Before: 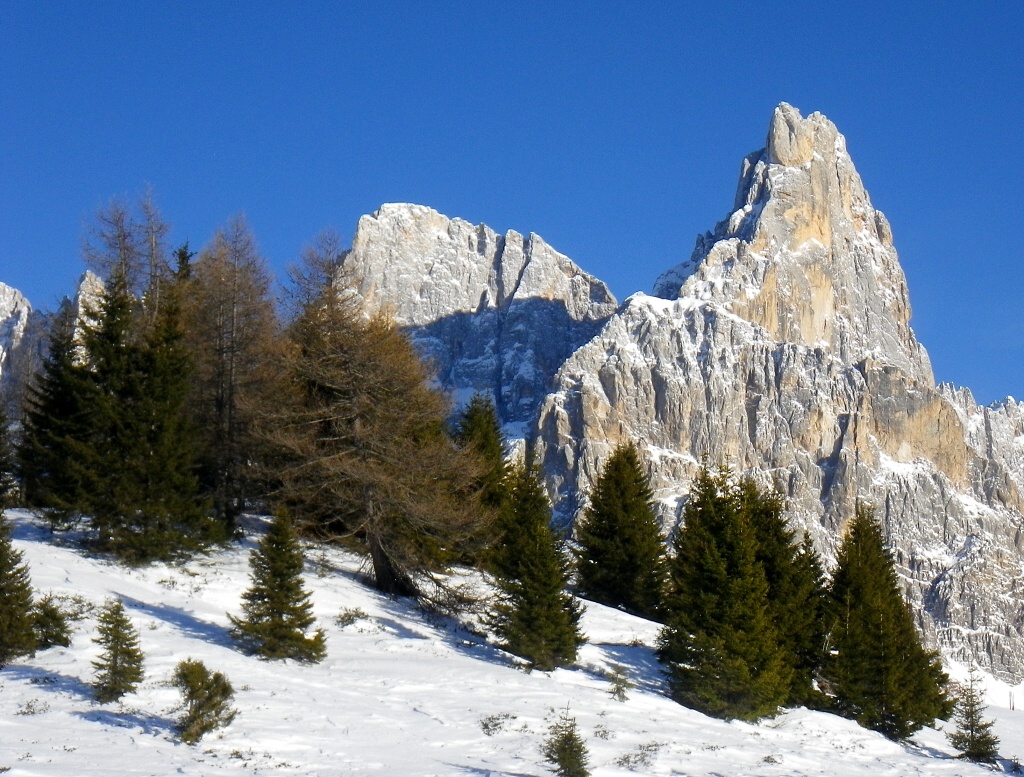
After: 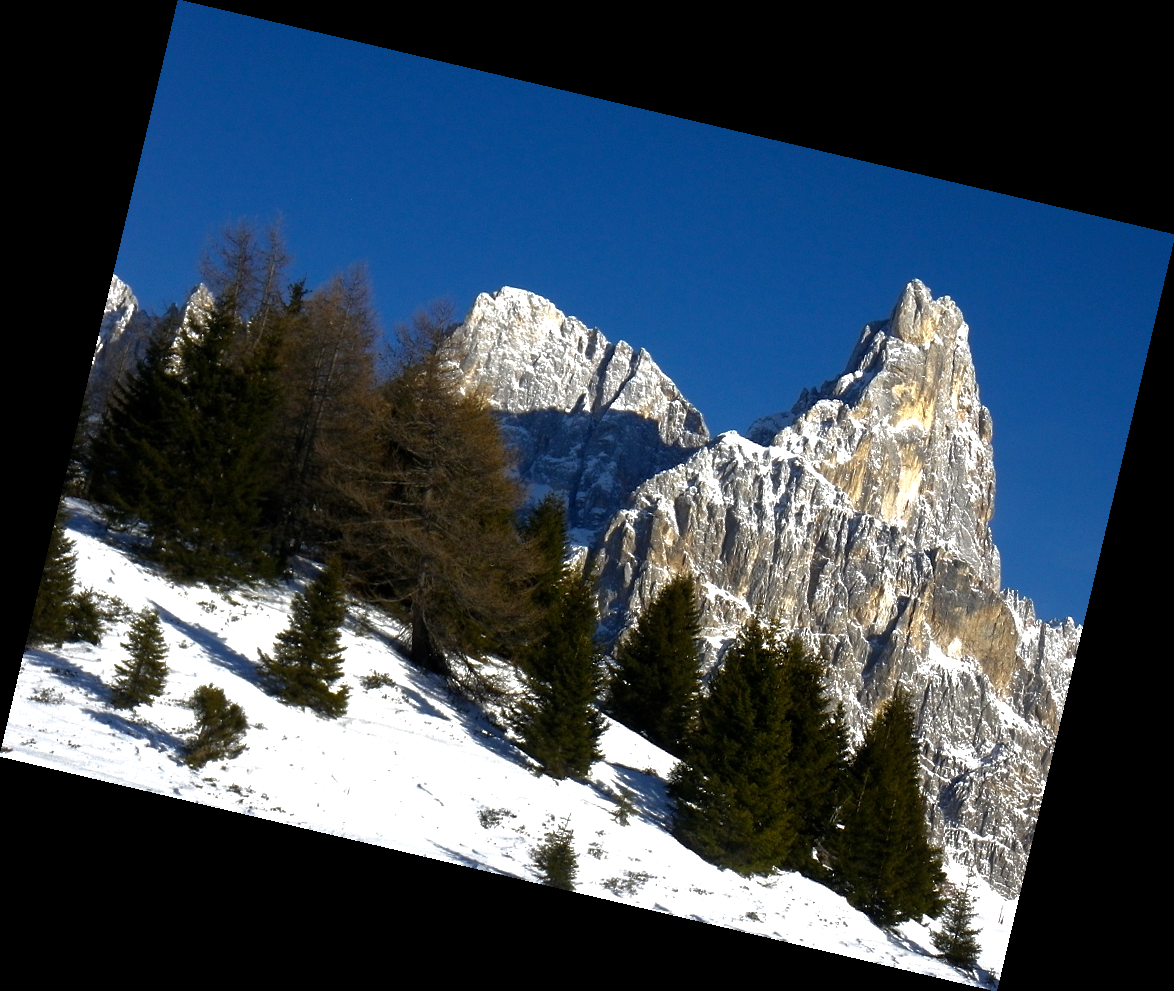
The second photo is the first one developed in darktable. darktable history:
color balance rgb: perceptual brilliance grading › highlights 14.29%, perceptual brilliance grading › mid-tones -5.92%, perceptual brilliance grading › shadows -26.83%, global vibrance 31.18%
base curve: curves: ch0 [(0, 0) (0.826, 0.587) (1, 1)]
rotate and perspective: rotation 13.27°, automatic cropping off
